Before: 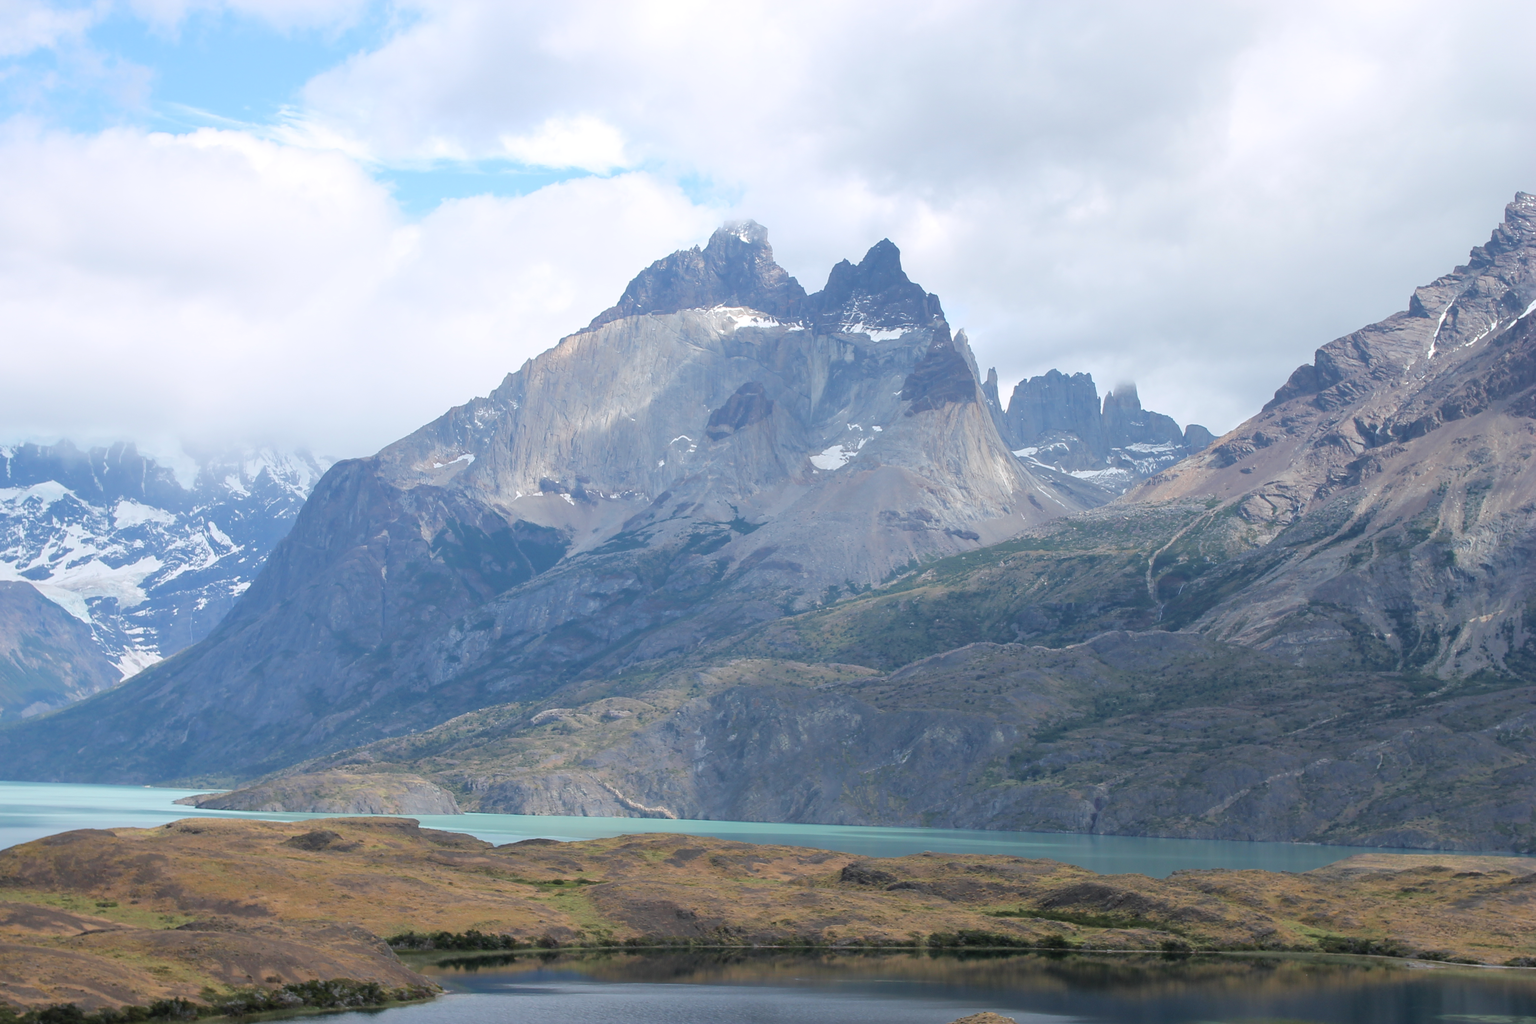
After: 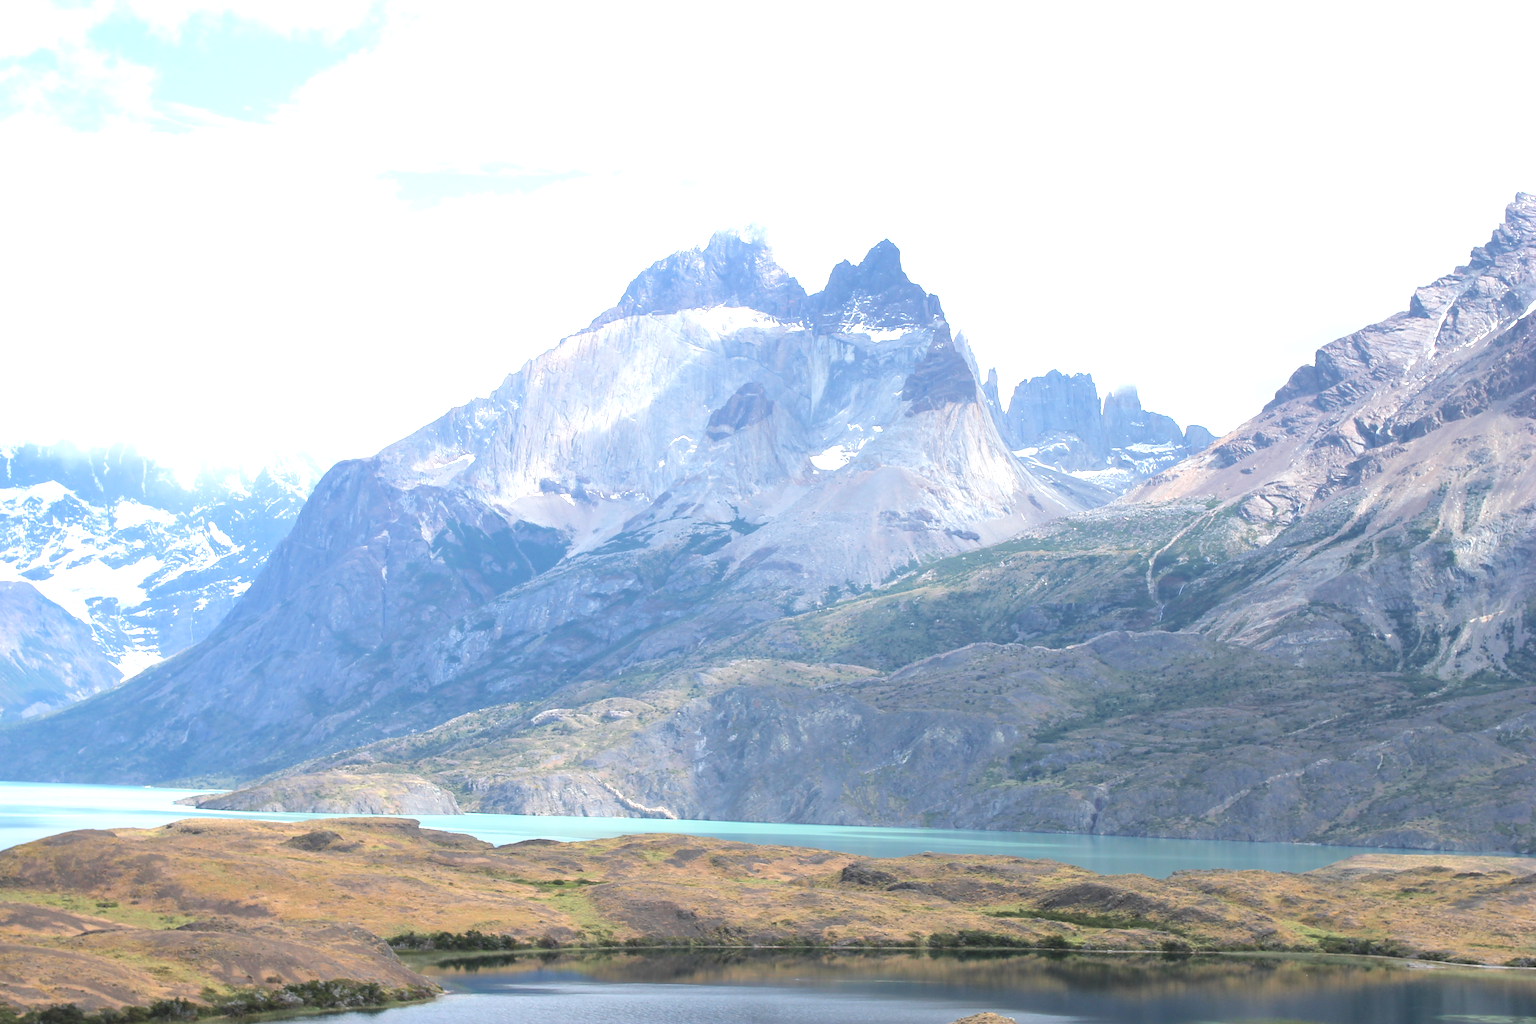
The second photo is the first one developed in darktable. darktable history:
exposure: black level correction -0.005, exposure 1.002 EV, compensate exposure bias true, compensate highlight preservation false
